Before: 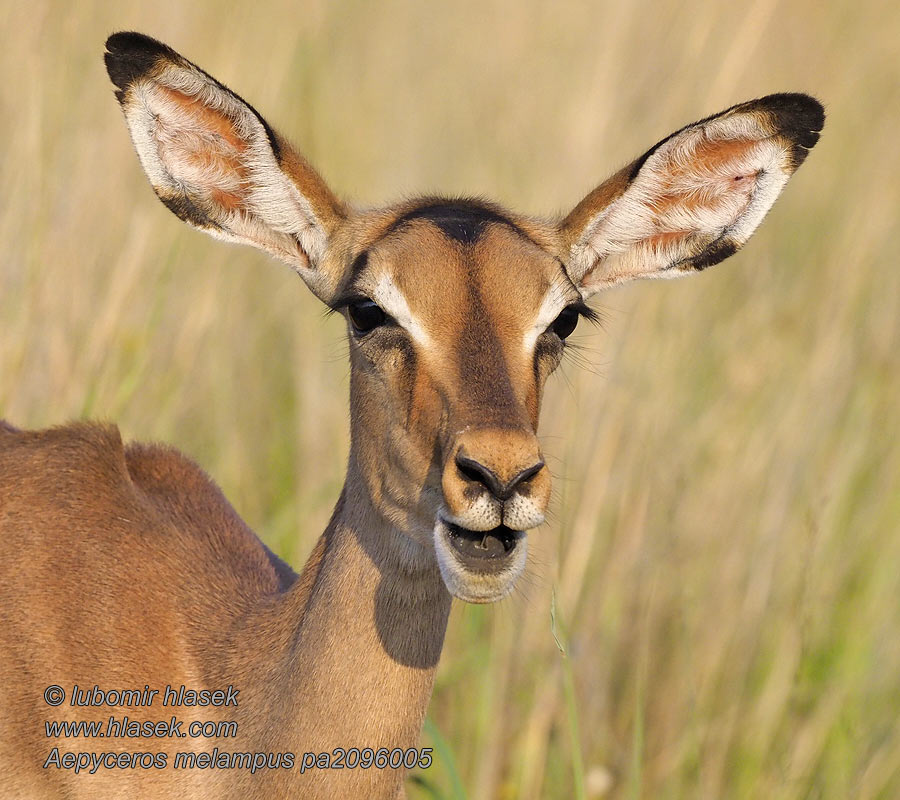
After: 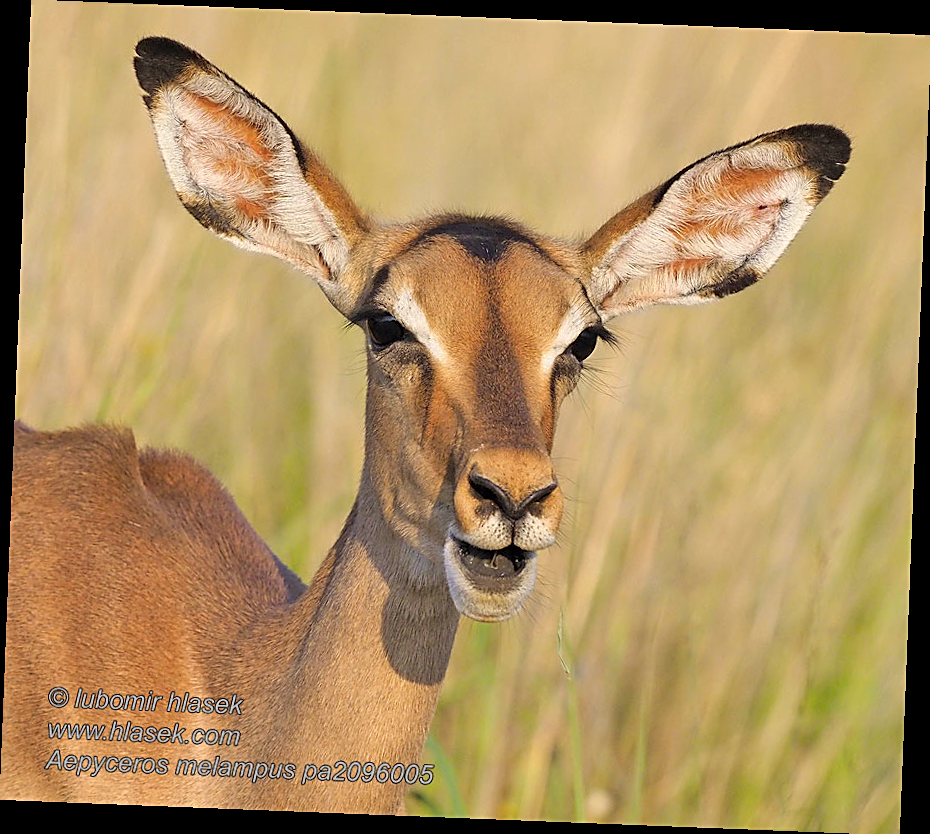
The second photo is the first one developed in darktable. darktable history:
contrast brightness saturation: contrast 0.03, brightness 0.06, saturation 0.13
tone equalizer: -7 EV 0.18 EV, -6 EV 0.12 EV, -5 EV 0.08 EV, -4 EV 0.04 EV, -2 EV -0.02 EV, -1 EV -0.04 EV, +0 EV -0.06 EV, luminance estimator HSV value / RGB max
sharpen: on, module defaults
rotate and perspective: rotation 2.27°, automatic cropping off
